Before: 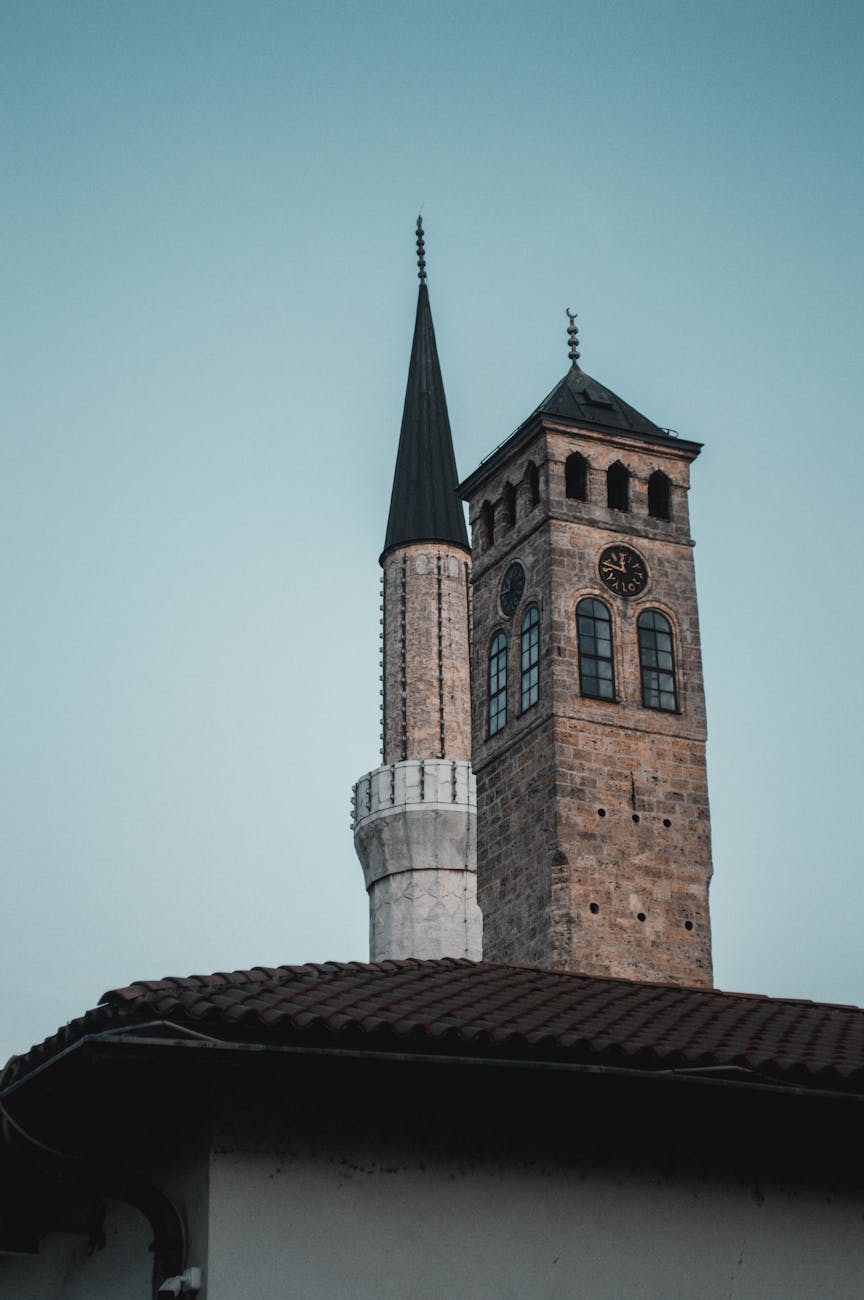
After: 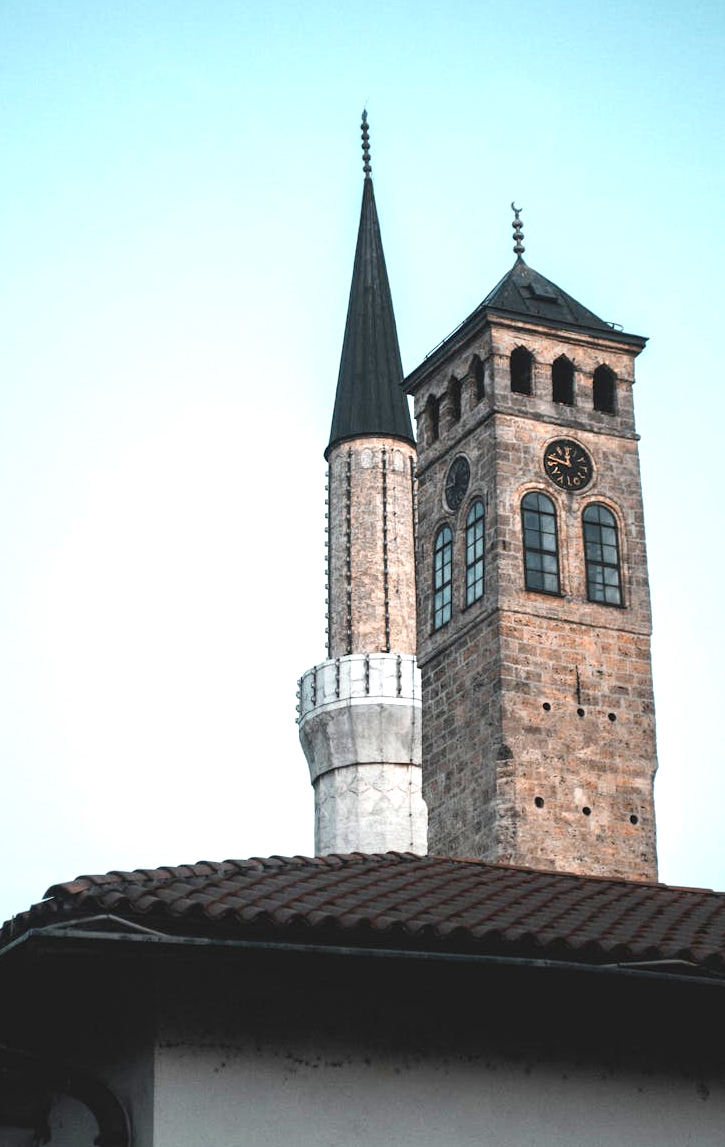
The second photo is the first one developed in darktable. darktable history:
exposure: black level correction 0, exposure 1.2 EV, compensate highlight preservation false
crop: left 6.446%, top 8.188%, right 9.538%, bottom 3.548%
